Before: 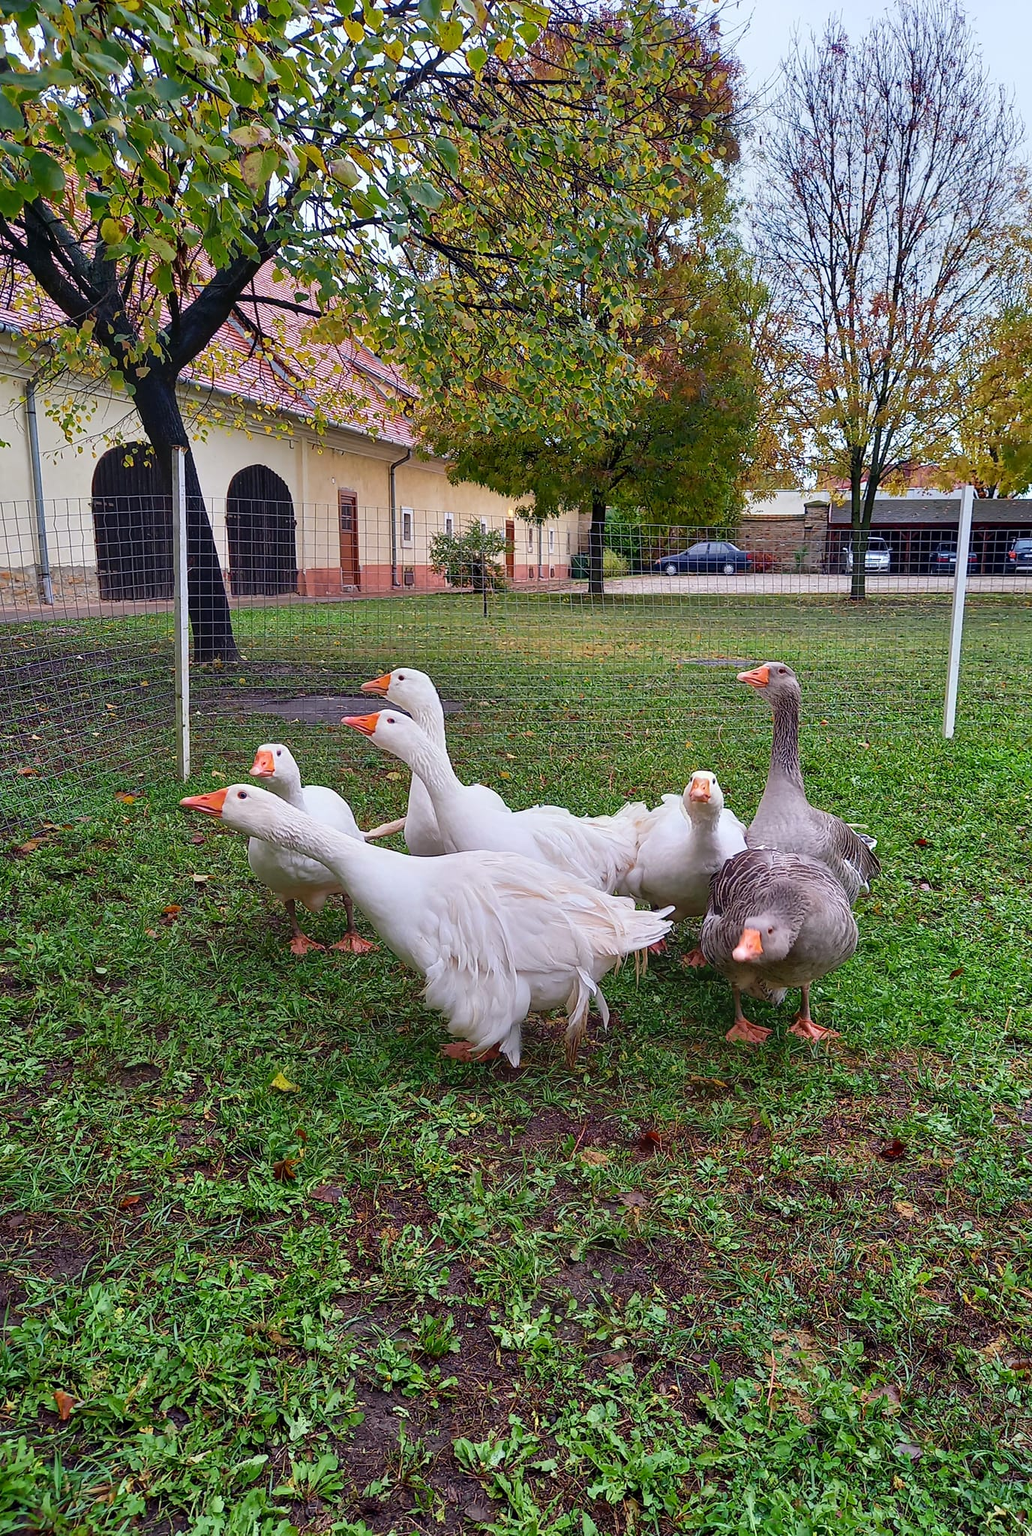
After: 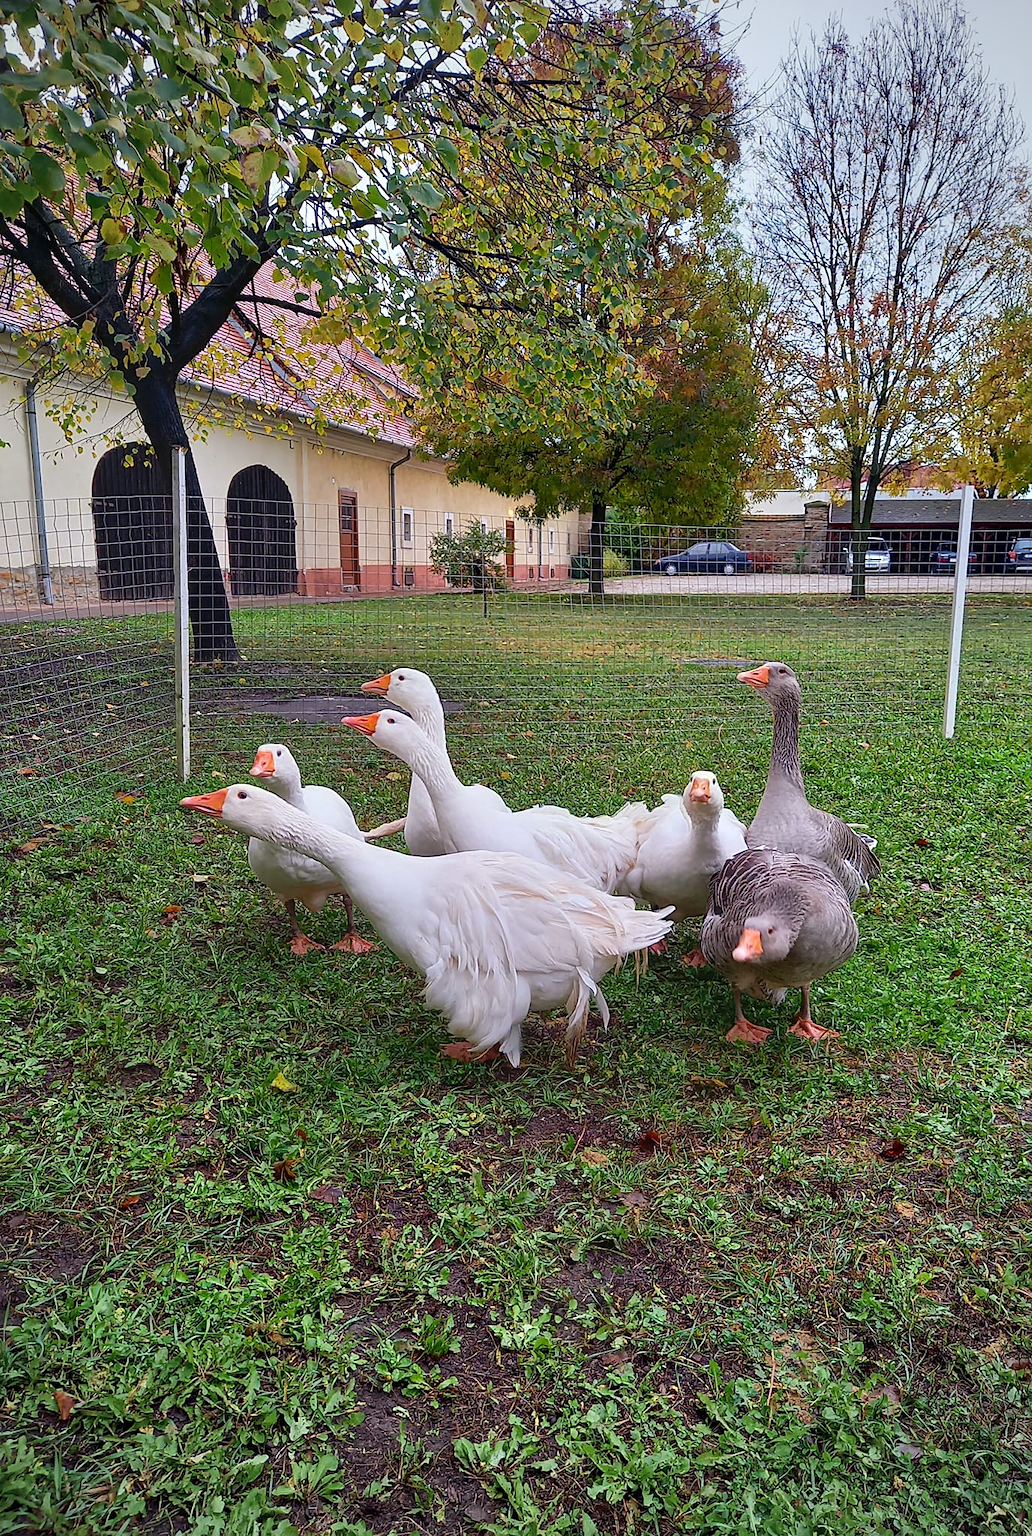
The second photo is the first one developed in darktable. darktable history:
vignetting: fall-off radius 60.92%
sharpen: amount 0.2
